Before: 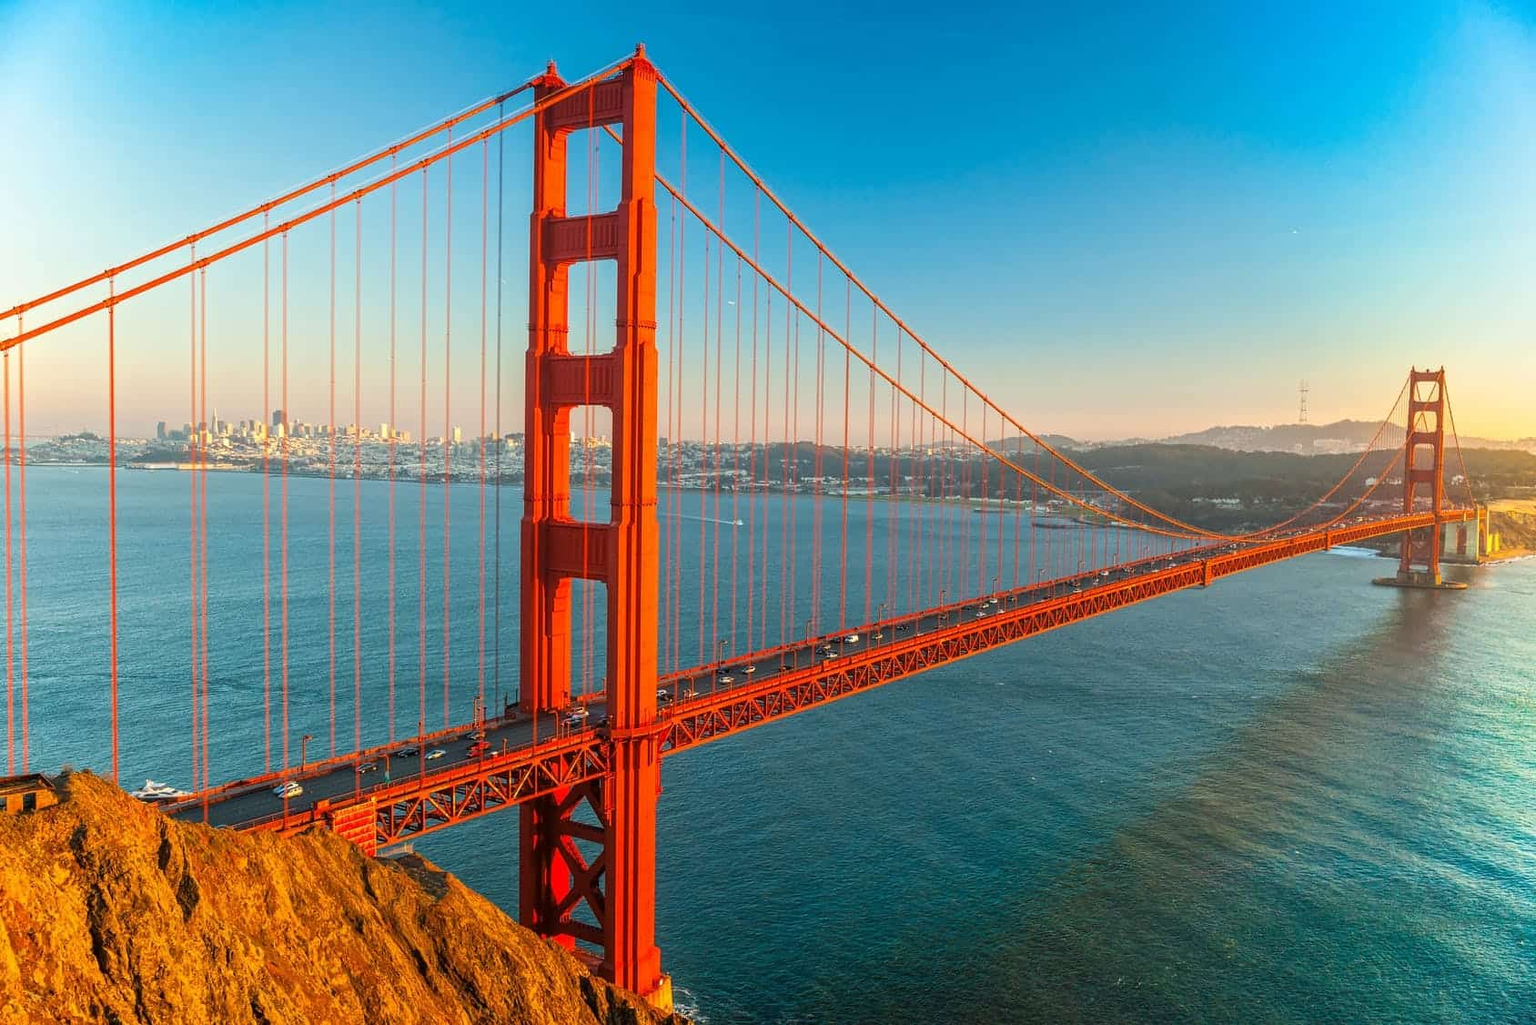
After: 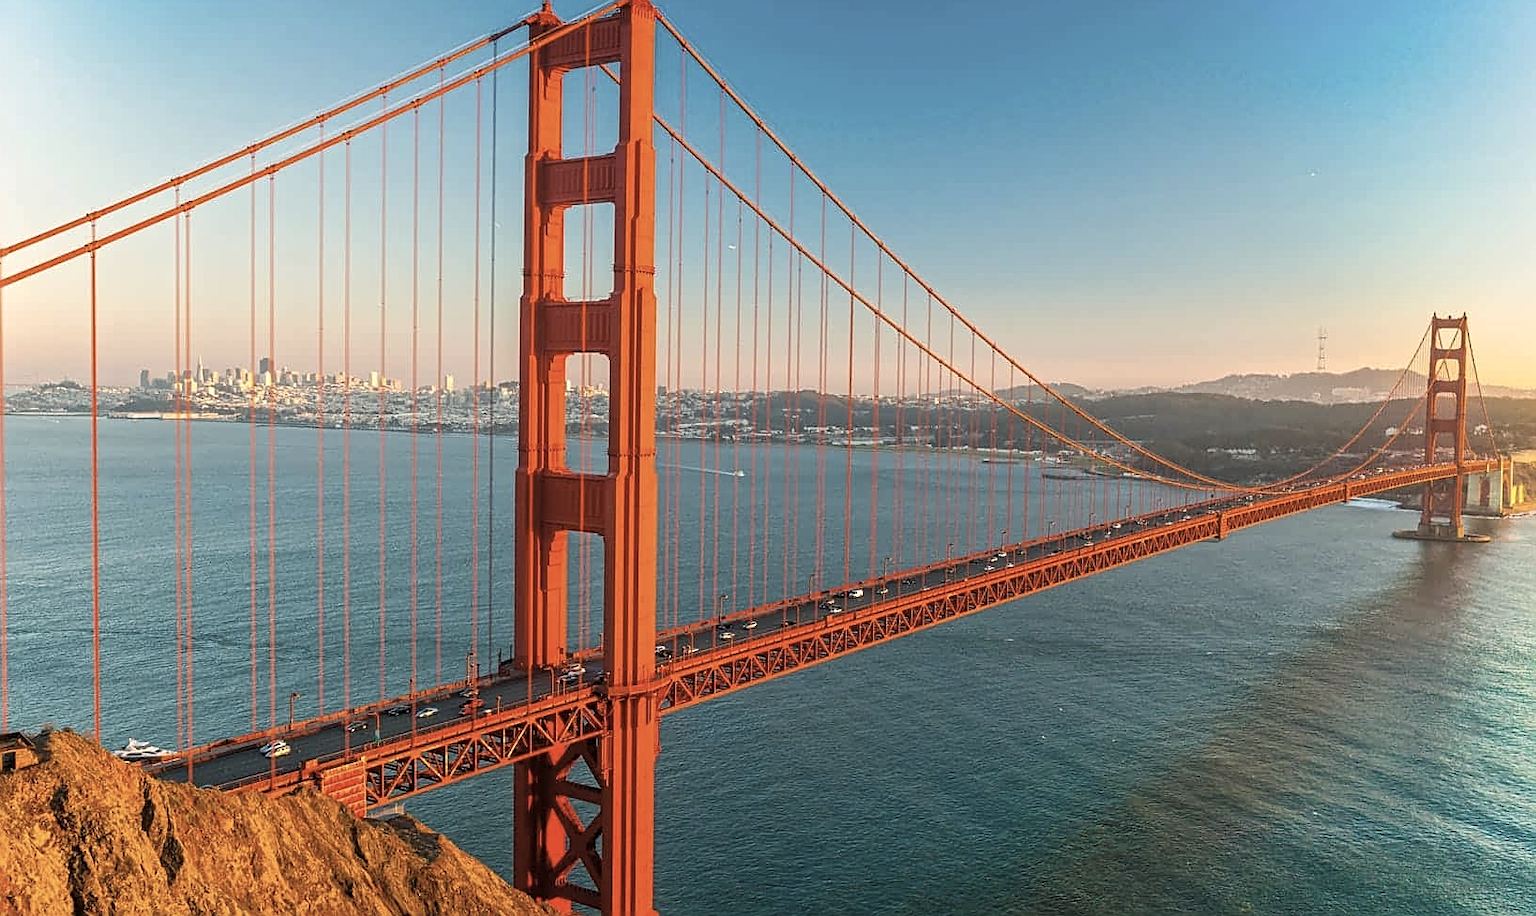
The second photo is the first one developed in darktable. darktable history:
crop: left 1.399%, top 6.146%, right 1.54%, bottom 7.016%
sharpen: on, module defaults
color correction: highlights a* 5.59, highlights b* 5.26, saturation 0.679
